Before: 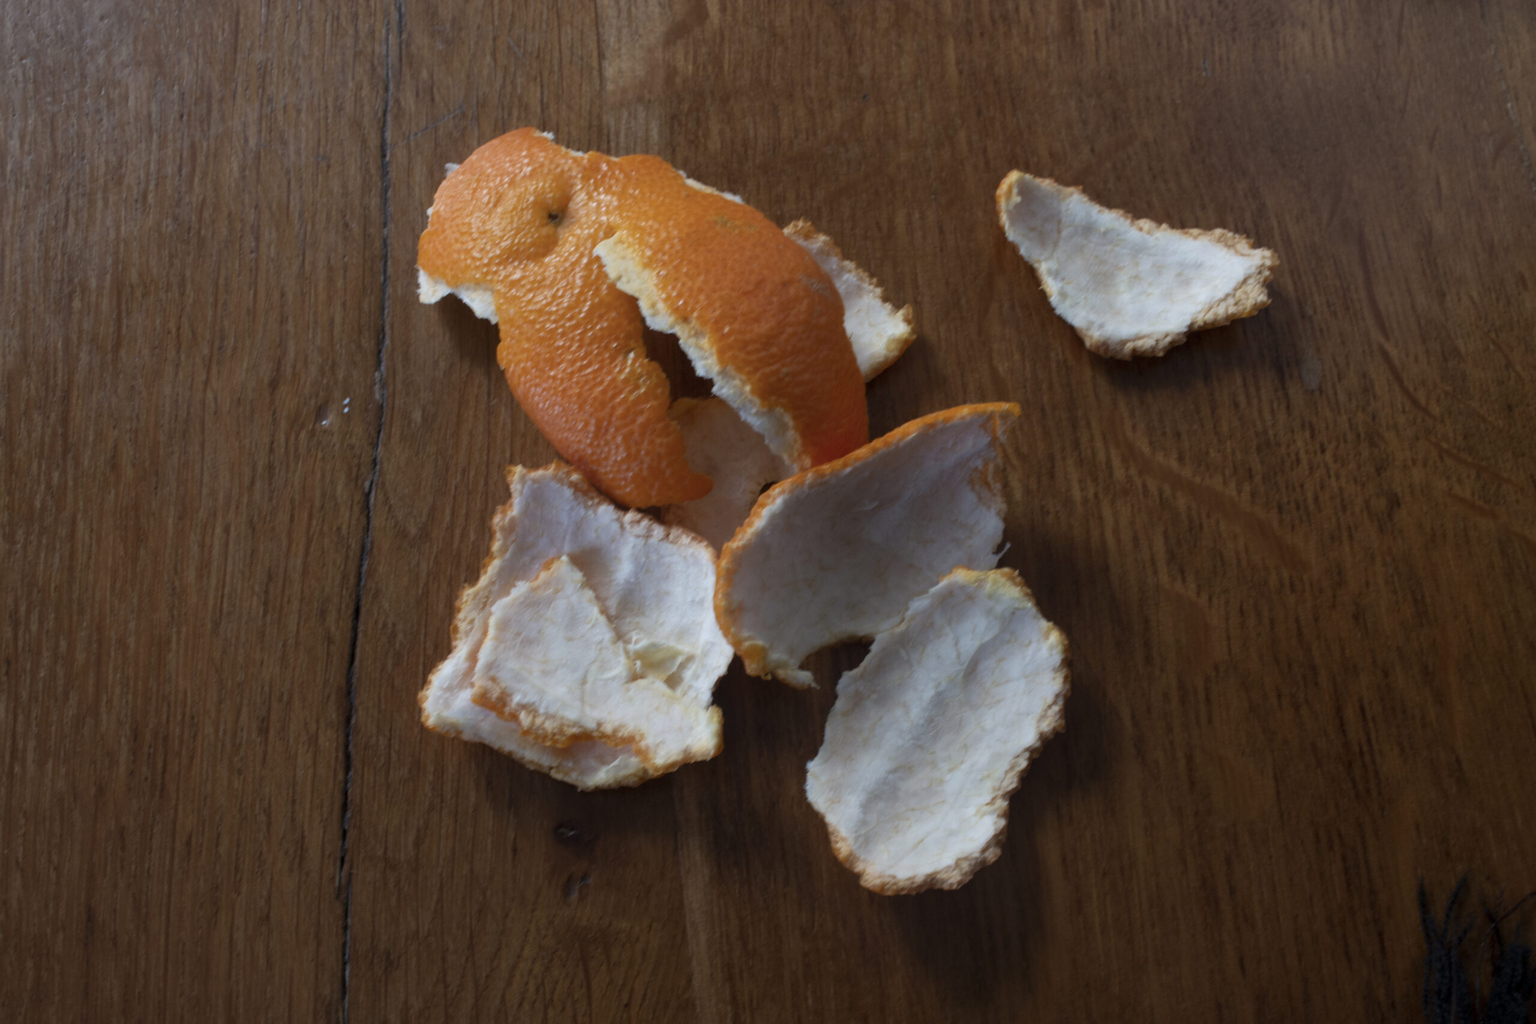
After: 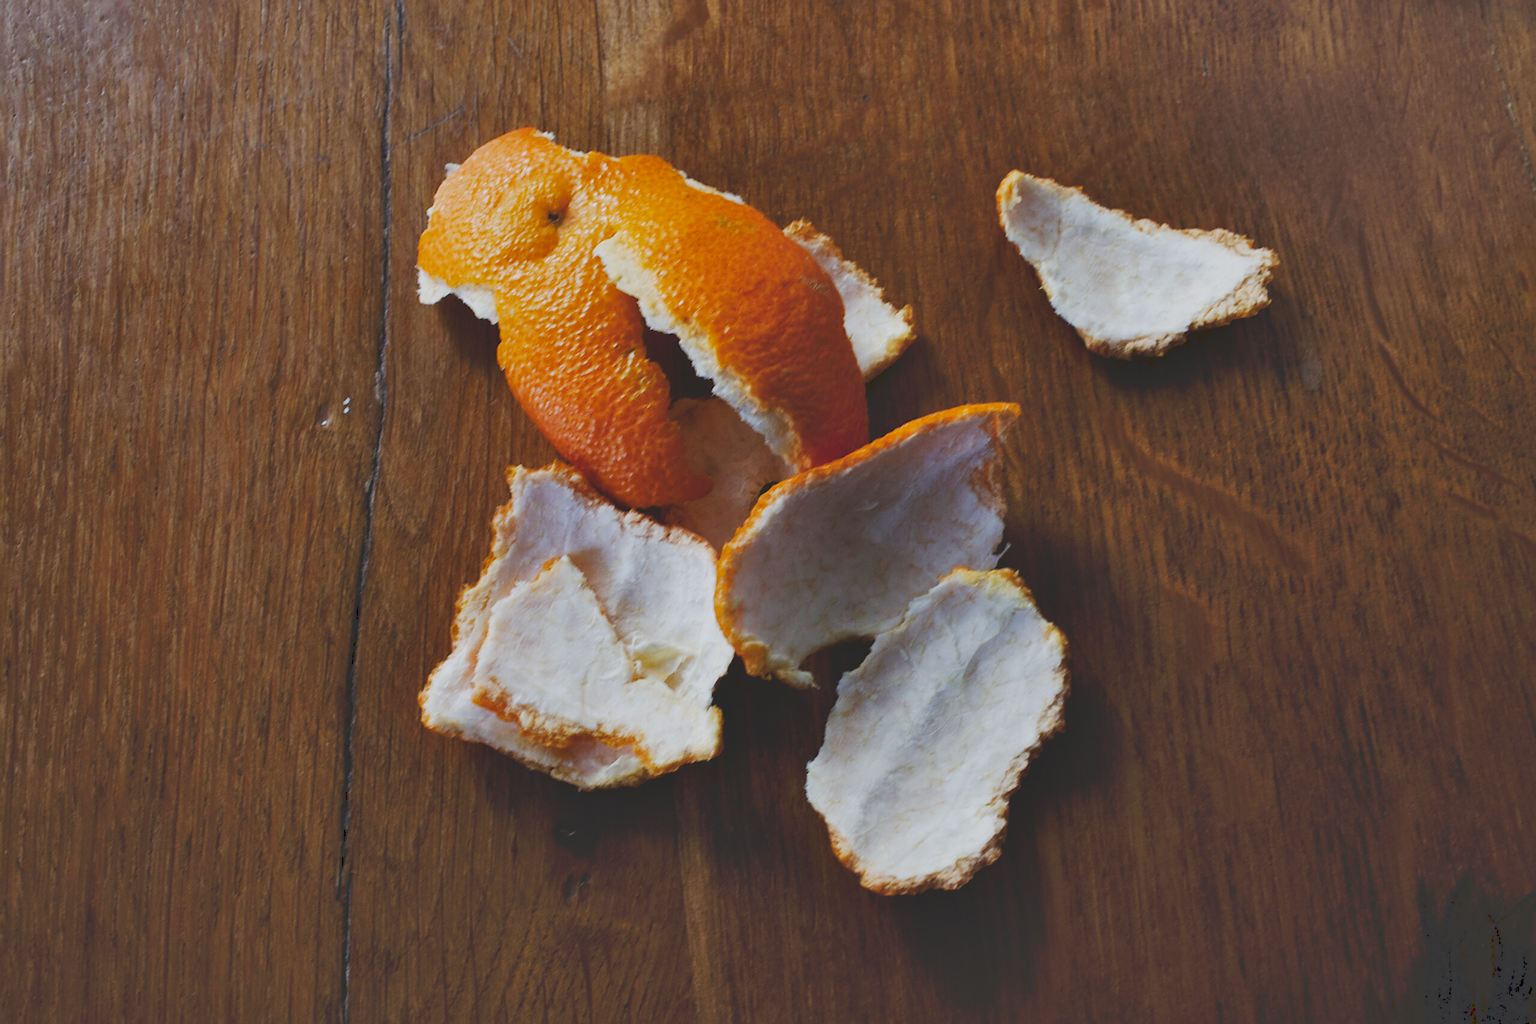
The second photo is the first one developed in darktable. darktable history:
color balance rgb: perceptual saturation grading › global saturation 20%, perceptual saturation grading › highlights -25%, perceptual saturation grading › shadows 50%
sharpen: on, module defaults
tone curve: curves: ch0 [(0, 0) (0.003, 0.145) (0.011, 0.148) (0.025, 0.15) (0.044, 0.159) (0.069, 0.16) (0.1, 0.164) (0.136, 0.182) (0.177, 0.213) (0.224, 0.247) (0.277, 0.298) (0.335, 0.37) (0.399, 0.456) (0.468, 0.552) (0.543, 0.641) (0.623, 0.713) (0.709, 0.768) (0.801, 0.825) (0.898, 0.868) (1, 1)], preserve colors none
shadows and highlights: shadows 49, highlights -41, soften with gaussian
